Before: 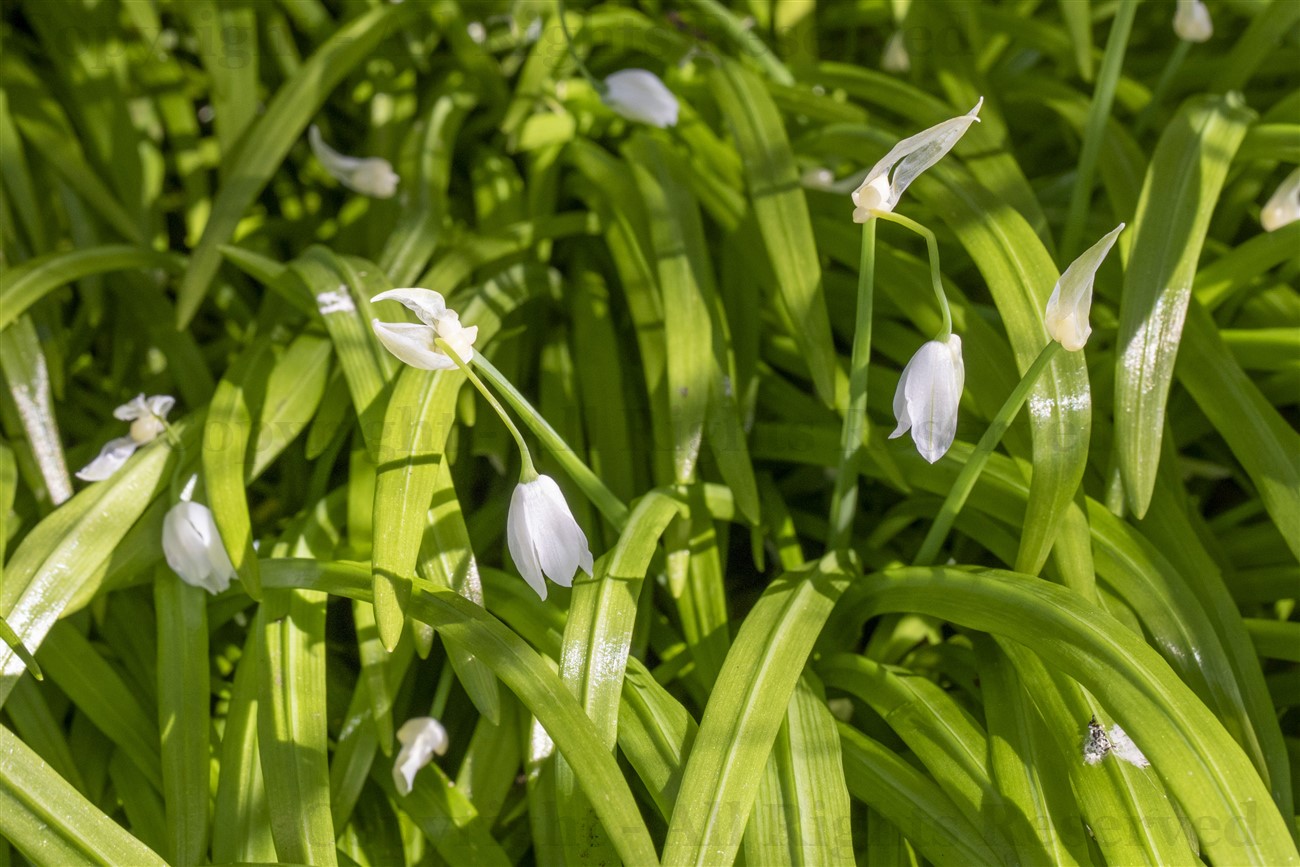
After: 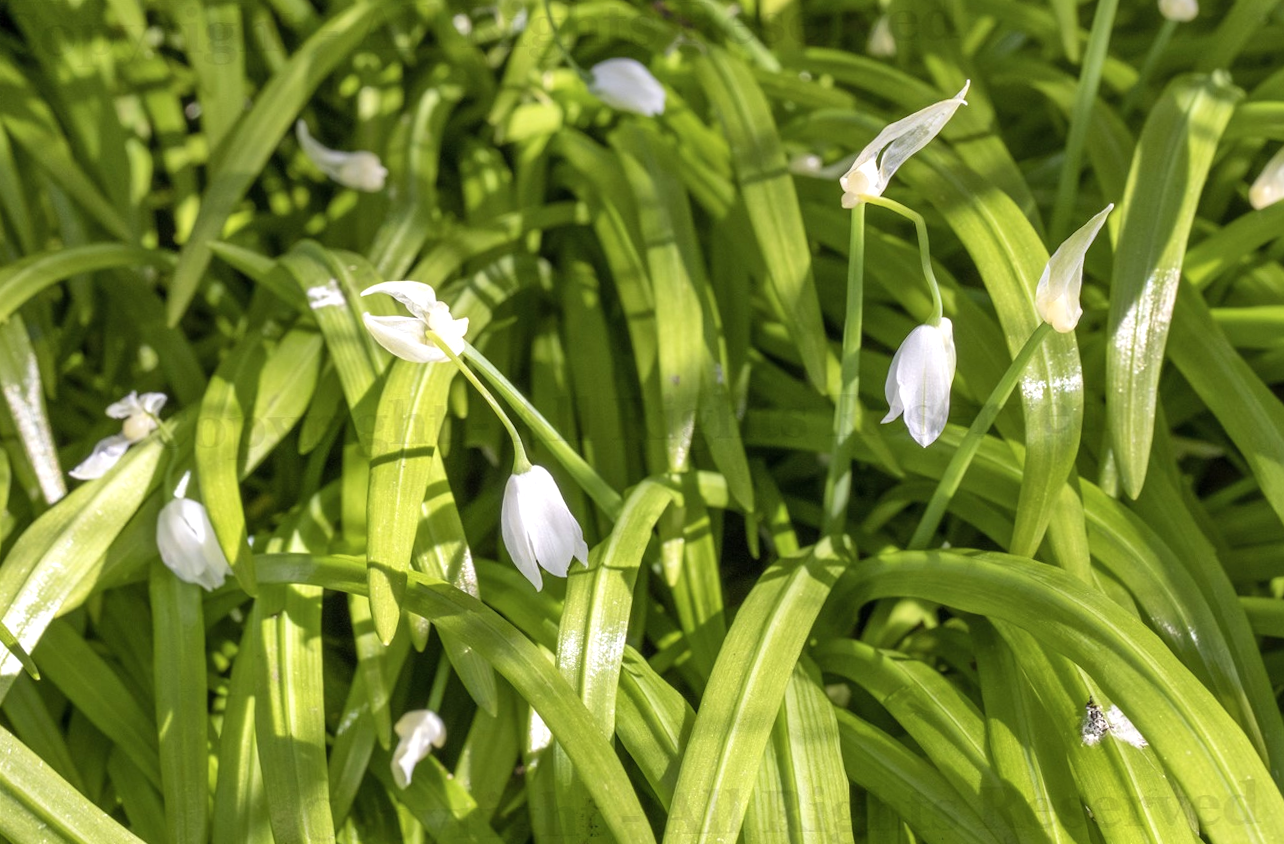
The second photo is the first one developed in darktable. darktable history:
shadows and highlights: radius 110.86, shadows 51.09, white point adjustment 9.16, highlights -4.17, highlights color adjustment 32.2%, soften with gaussian
tone equalizer: on, module defaults
rotate and perspective: rotation -1°, crop left 0.011, crop right 0.989, crop top 0.025, crop bottom 0.975
